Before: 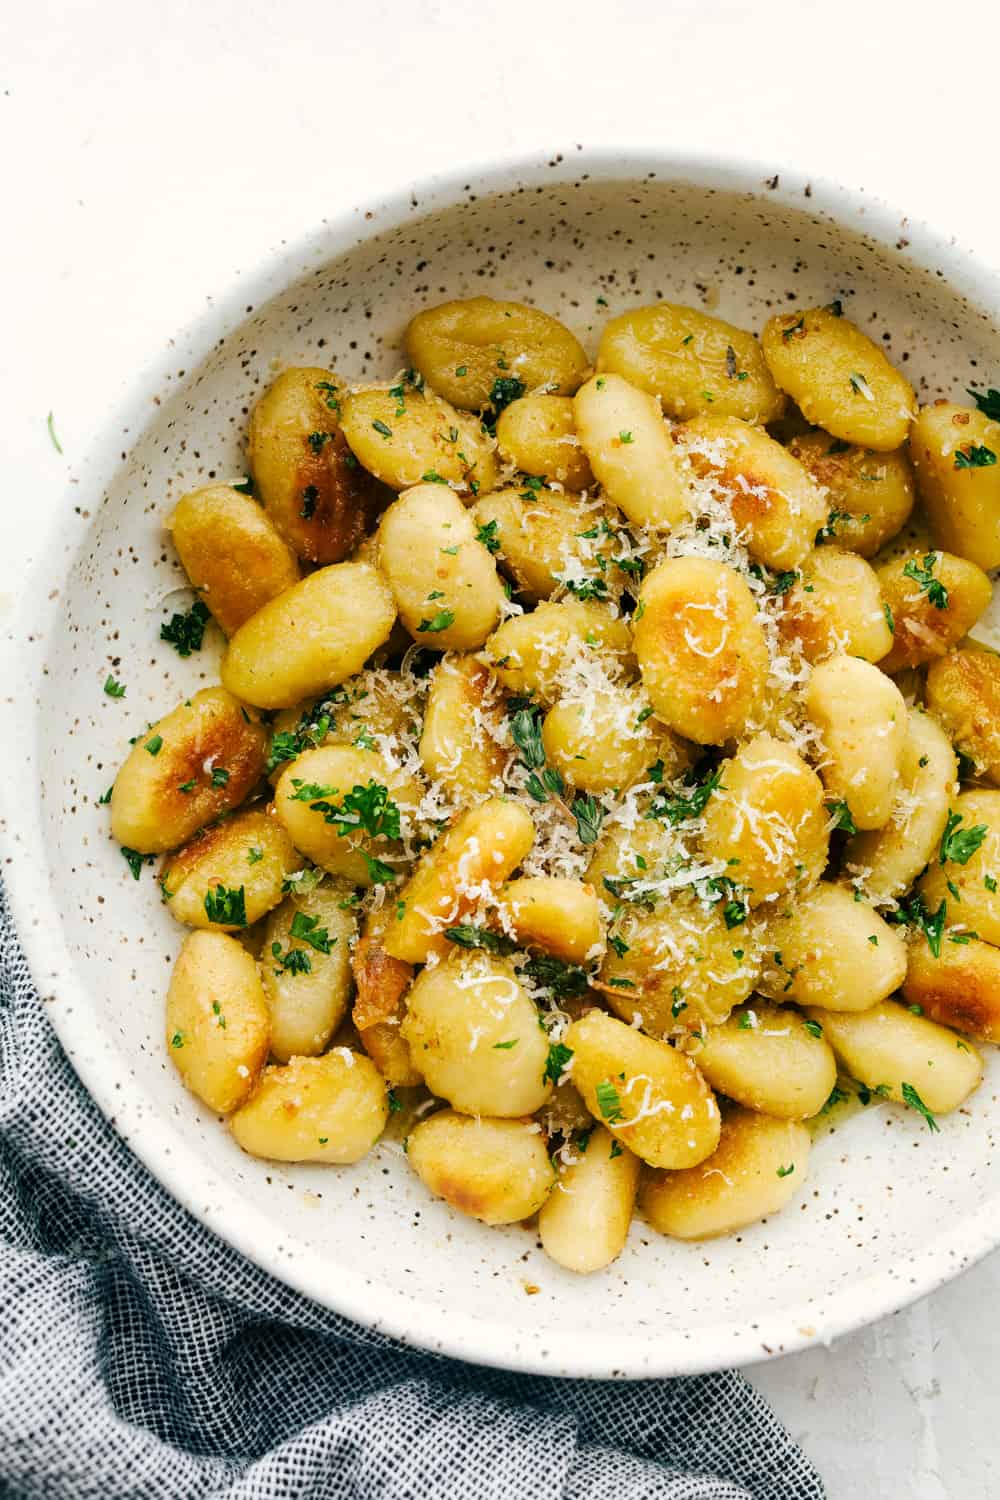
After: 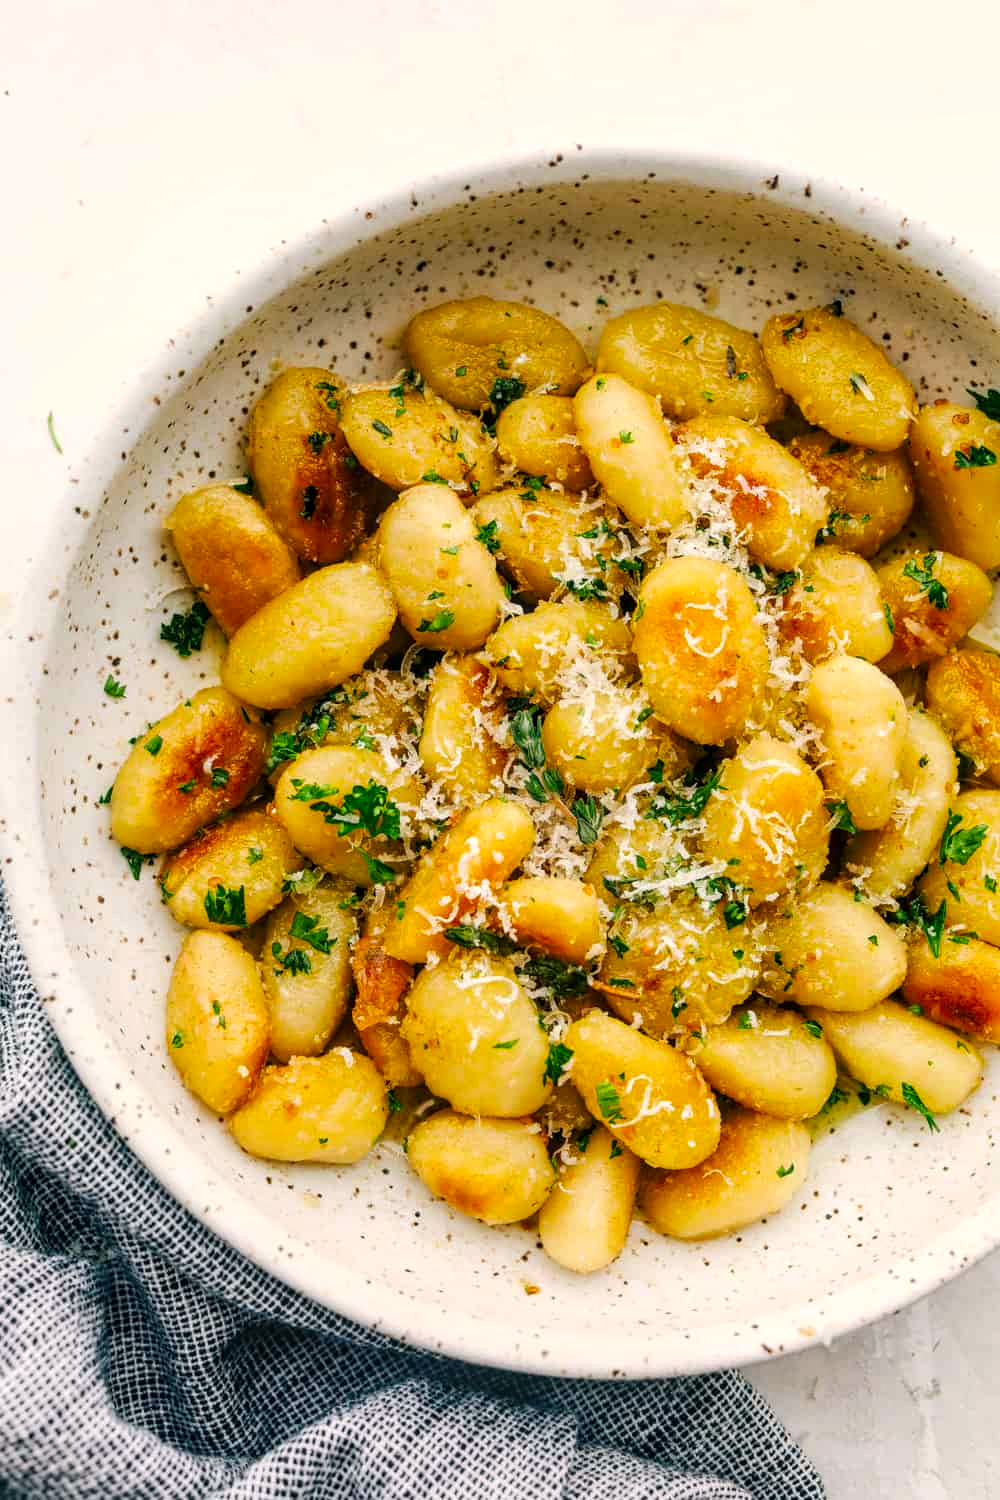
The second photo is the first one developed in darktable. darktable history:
color correction: highlights a* 3.34, highlights b* 2.24, saturation 1.25
base curve: preserve colors none
local contrast: on, module defaults
